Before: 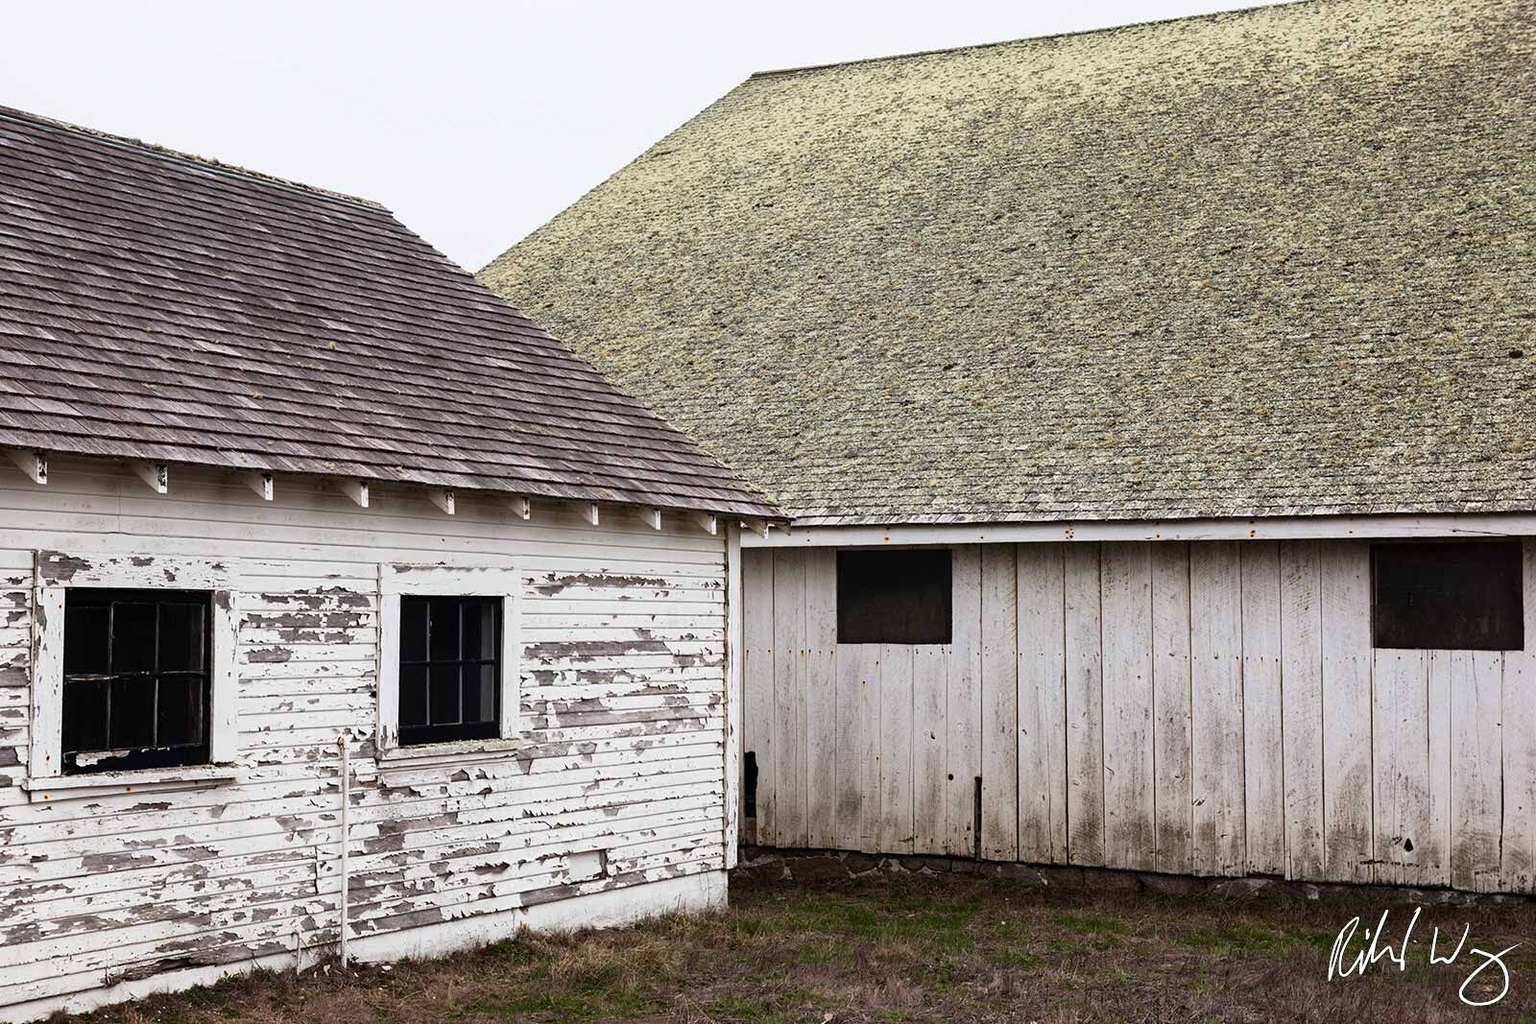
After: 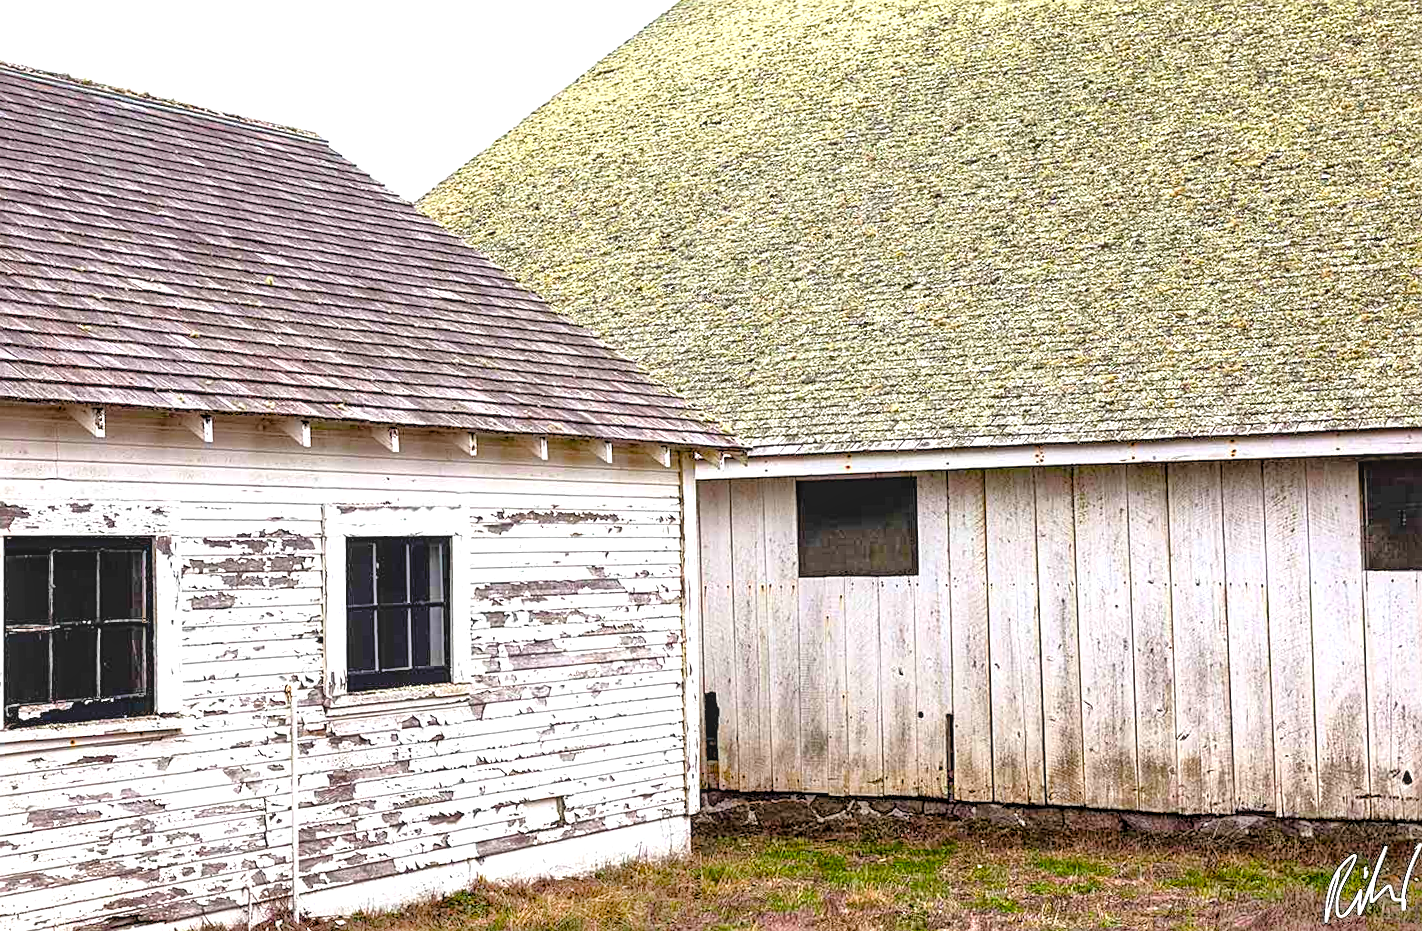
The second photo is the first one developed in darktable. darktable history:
exposure: exposure 0.766 EV, compensate highlight preservation false
crop: left 3.305%, top 6.436%, right 6.389%, bottom 3.258%
sharpen: on, module defaults
contrast brightness saturation: contrast 0.1, brightness 0.02, saturation 0.02
color balance rgb: linear chroma grading › global chroma 15%, perceptual saturation grading › global saturation 30%
rotate and perspective: rotation -1.32°, lens shift (horizontal) -0.031, crop left 0.015, crop right 0.985, crop top 0.047, crop bottom 0.982
local contrast: on, module defaults
tone equalizer: -7 EV 0.15 EV, -6 EV 0.6 EV, -5 EV 1.15 EV, -4 EV 1.33 EV, -3 EV 1.15 EV, -2 EV 0.6 EV, -1 EV 0.15 EV, mask exposure compensation -0.5 EV
